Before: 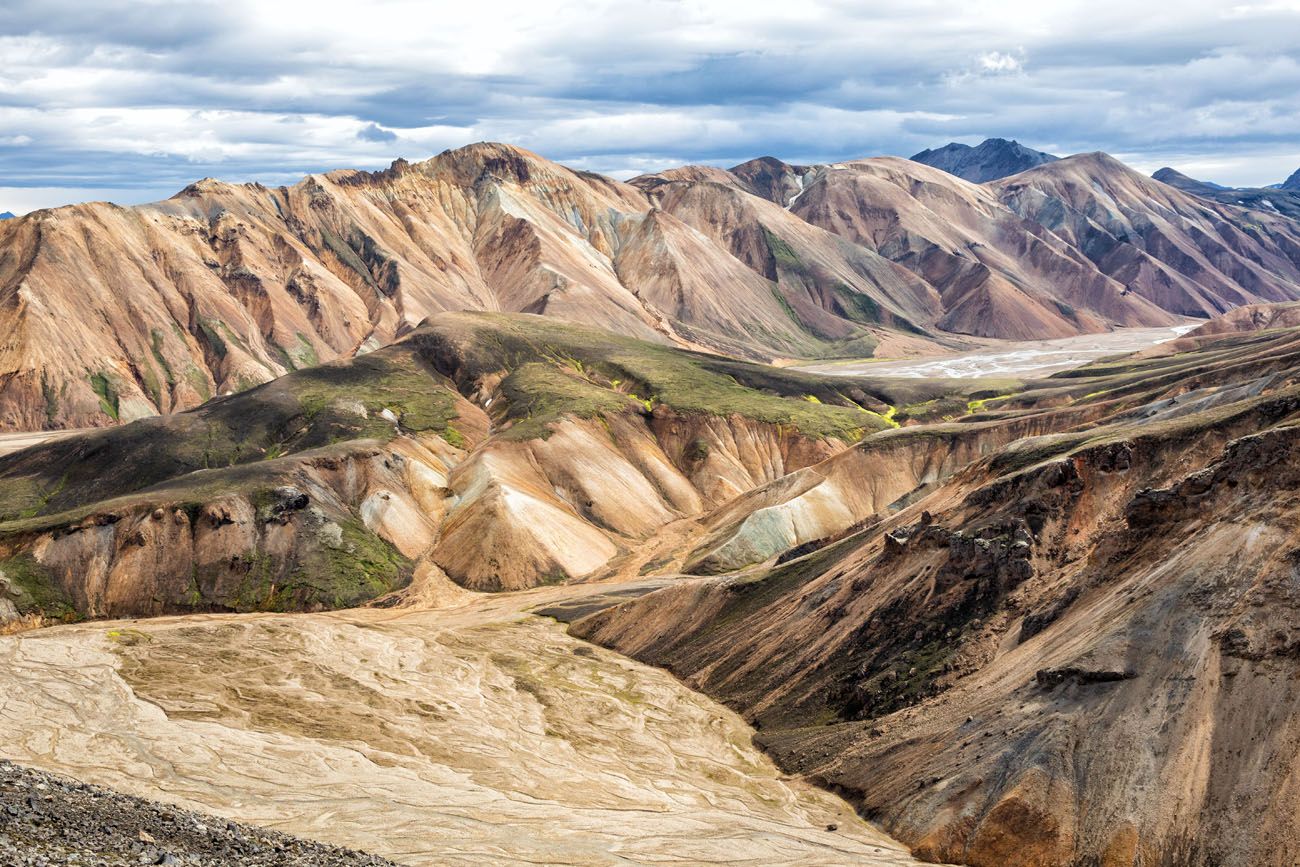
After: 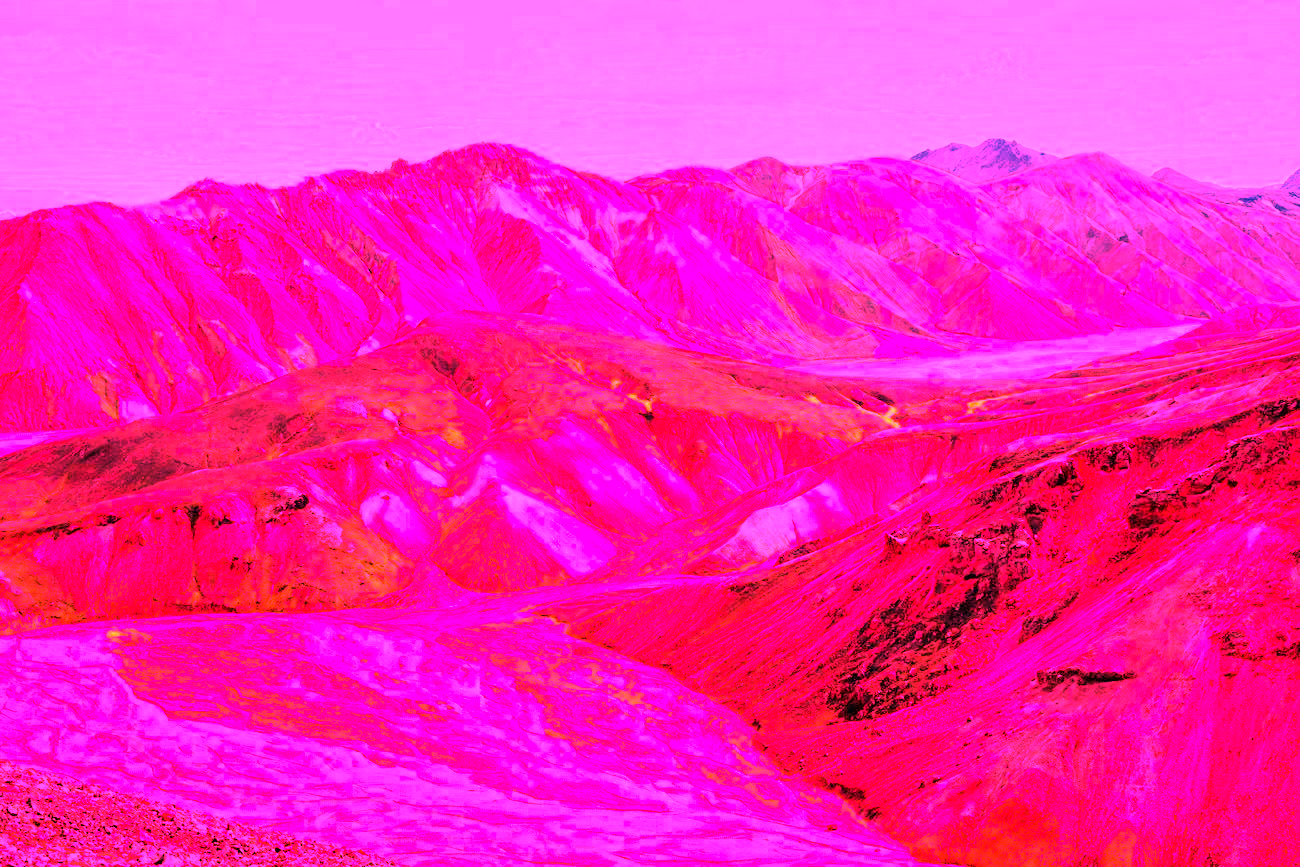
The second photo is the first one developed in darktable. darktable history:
white balance: red 4.26, blue 1.802
color balance rgb: perceptual saturation grading › global saturation 10%, global vibrance 10%
